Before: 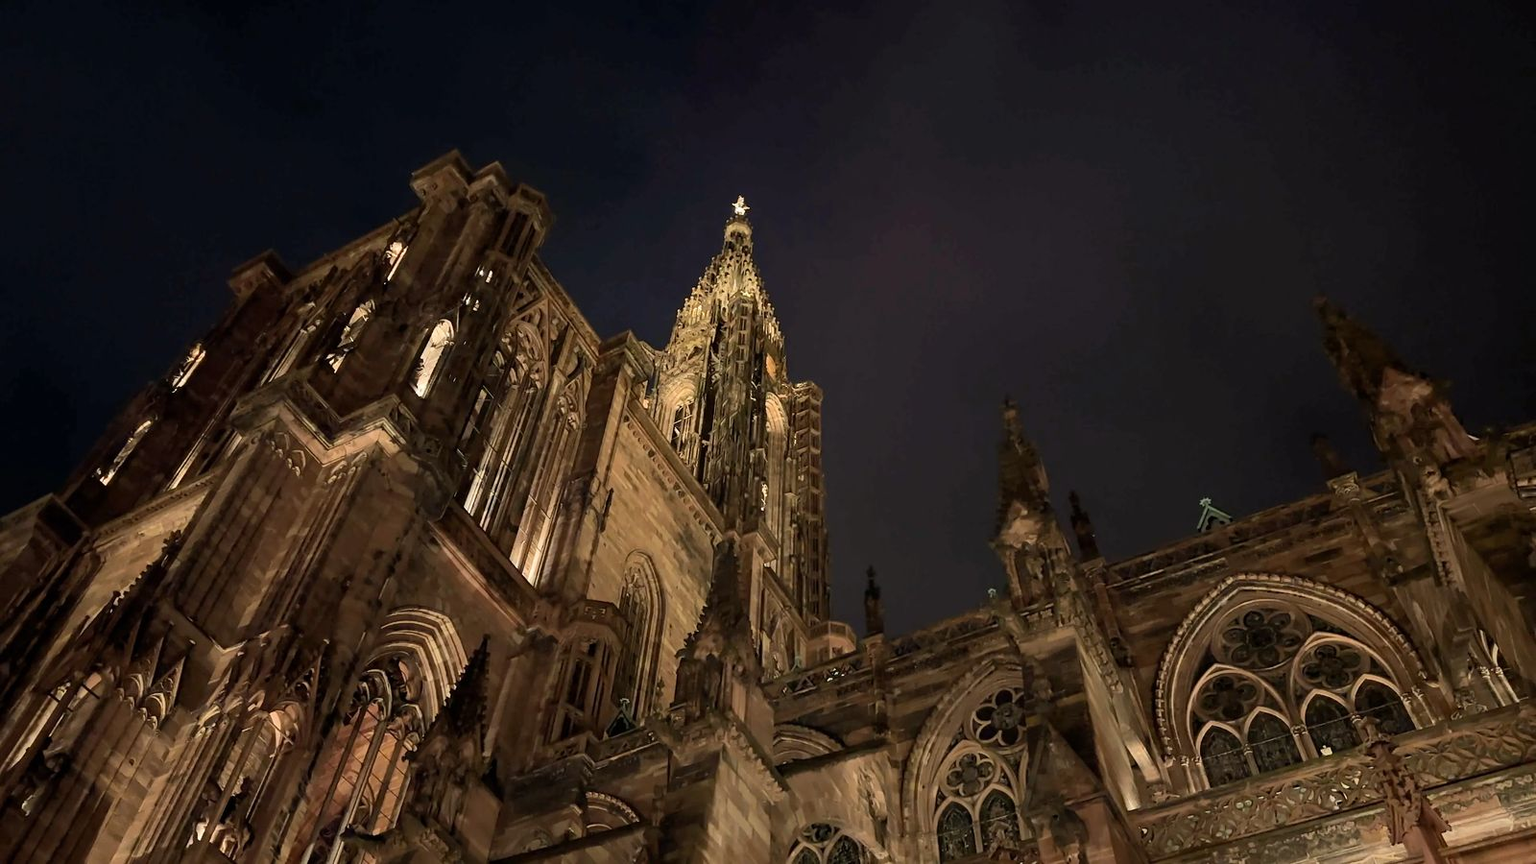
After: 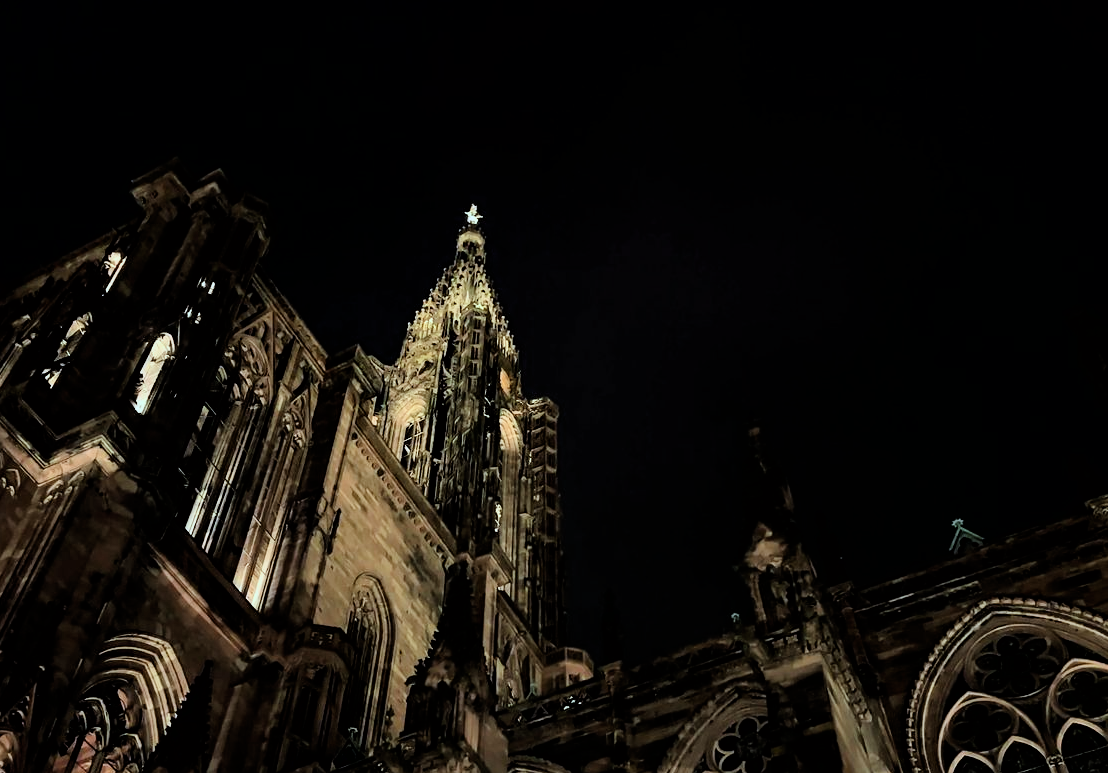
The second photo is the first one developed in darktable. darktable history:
crop: left 18.678%, right 12.056%, bottom 14.029%
filmic rgb: black relative exposure -4.04 EV, white relative exposure 3 EV, hardness 3, contrast 1.503, color science v6 (2022)
color calibration: output R [0.948, 0.091, -0.04, 0], output G [-0.3, 1.384, -0.085, 0], output B [-0.108, 0.061, 1.08, 0], illuminant F (fluorescent), F source F9 (Cool White Deluxe 4150 K) – high CRI, x 0.374, y 0.373, temperature 4149.58 K
